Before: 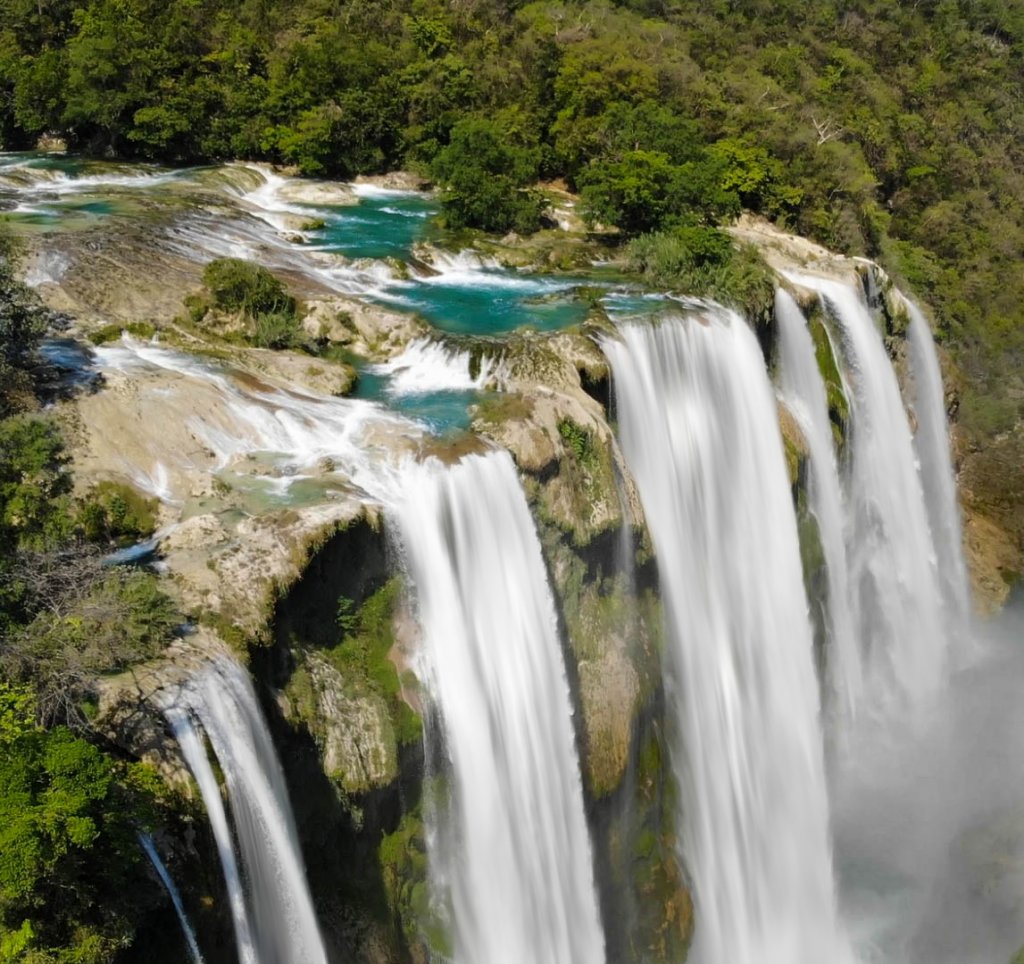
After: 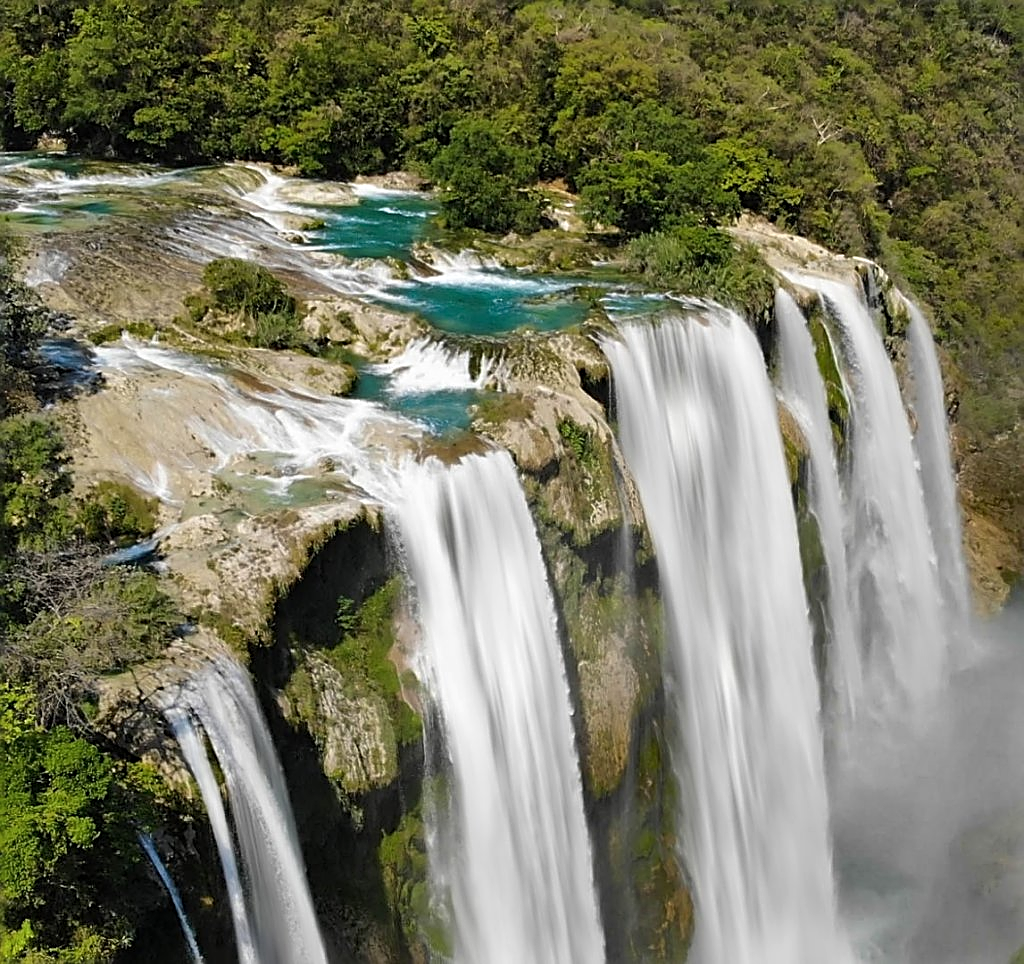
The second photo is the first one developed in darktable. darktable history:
shadows and highlights: soften with gaussian
sharpen: amount 0.901
